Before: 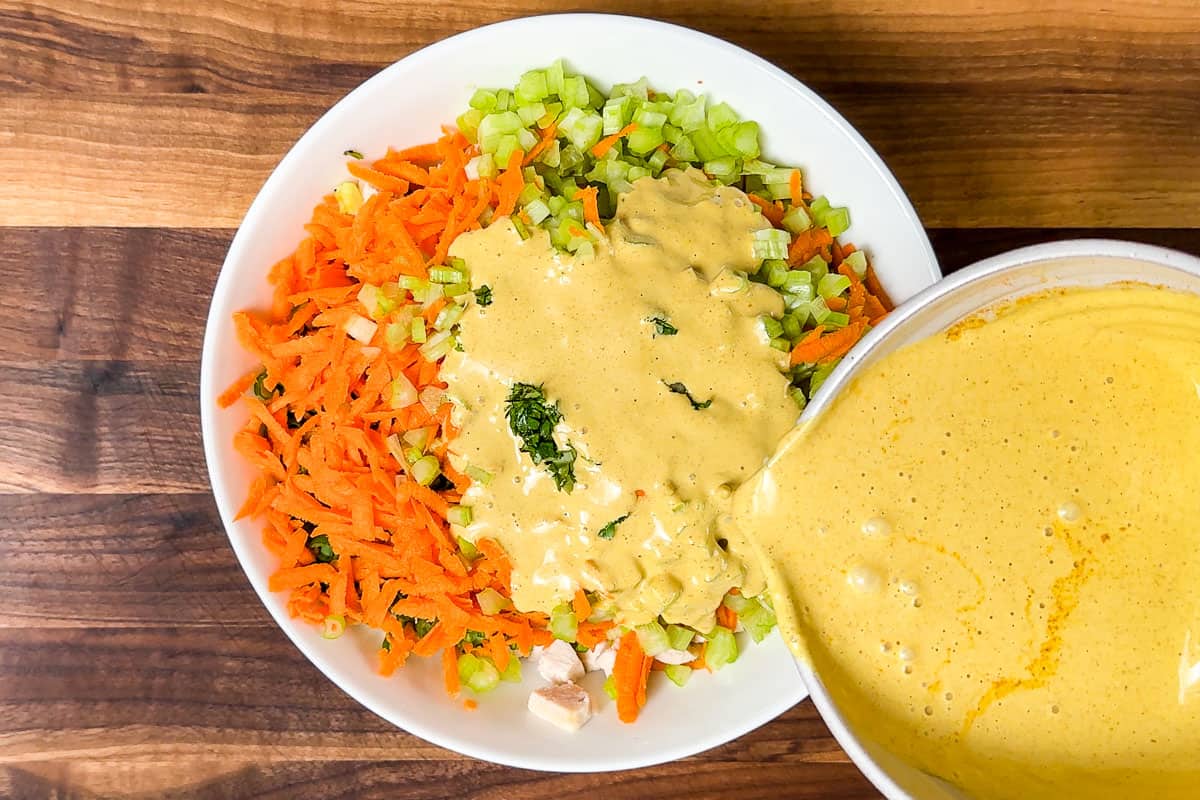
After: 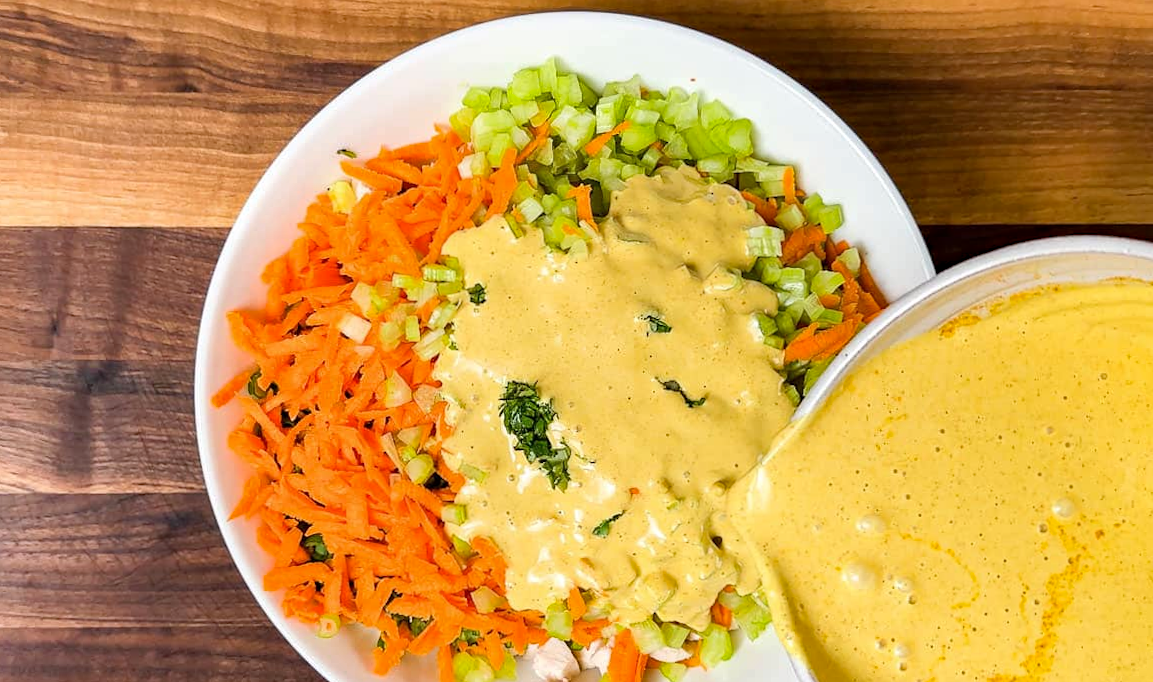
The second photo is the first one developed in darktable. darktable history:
crop and rotate: angle 0.2°, left 0.275%, right 3.127%, bottom 14.18%
haze removal: compatibility mode true, adaptive false
